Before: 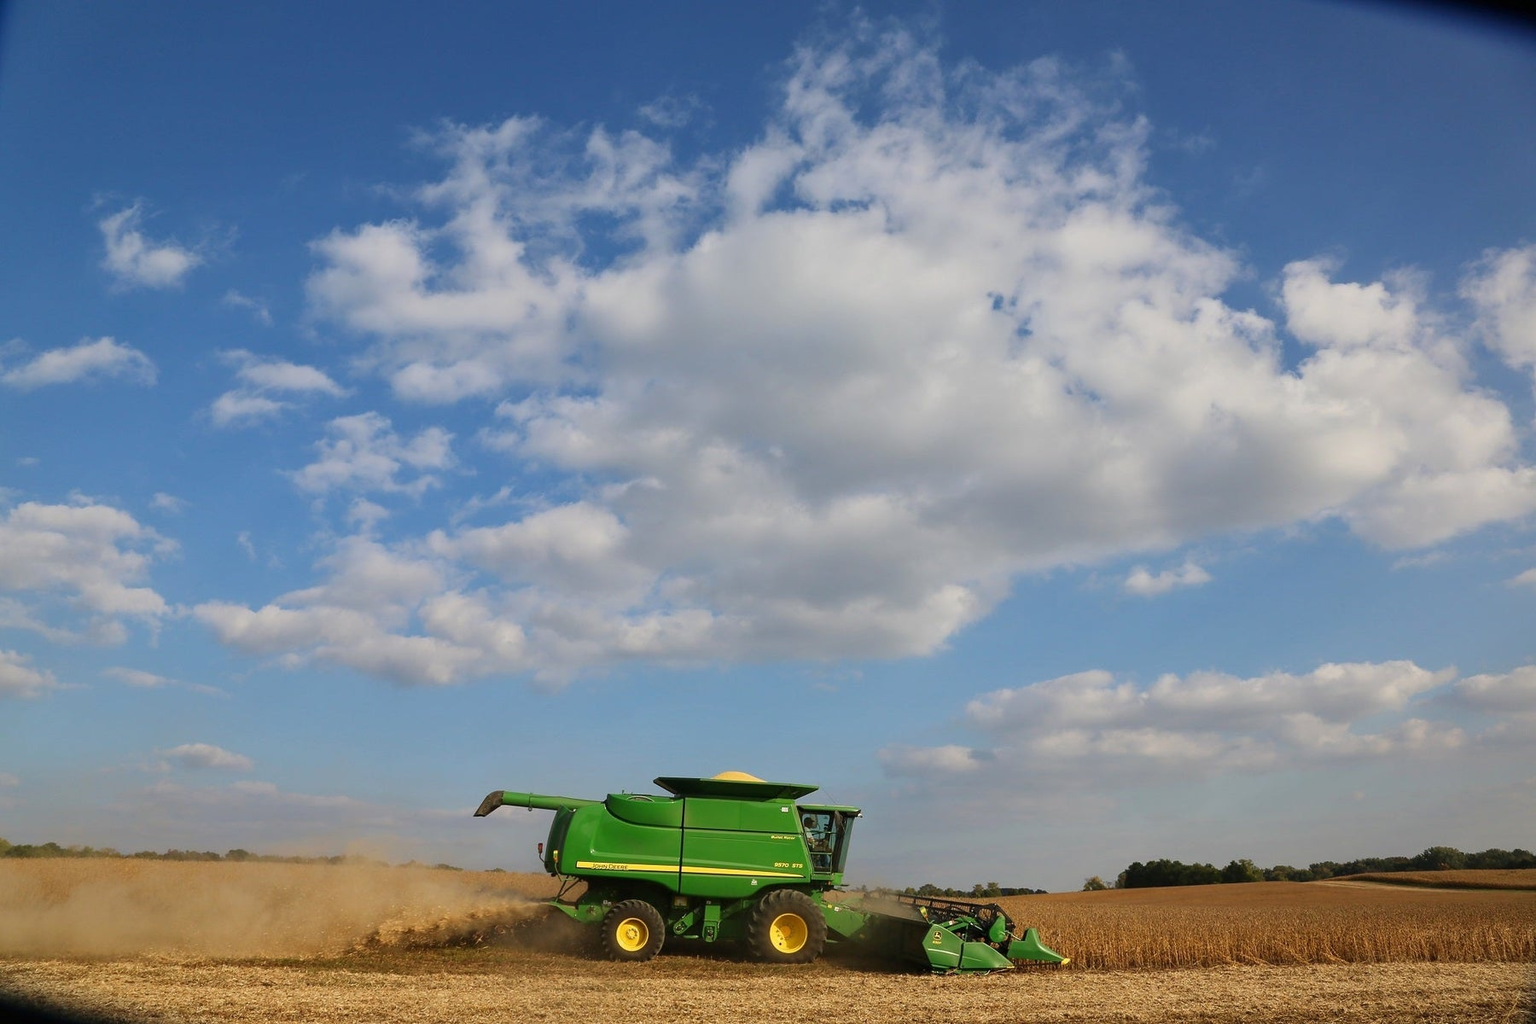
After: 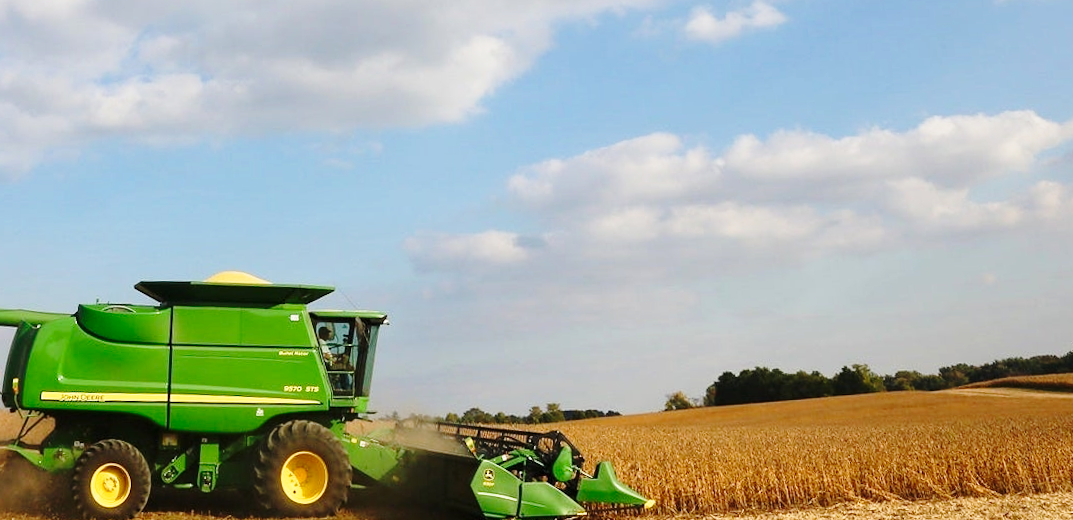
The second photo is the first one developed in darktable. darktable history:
rotate and perspective: rotation -1.68°, lens shift (vertical) -0.146, crop left 0.049, crop right 0.912, crop top 0.032, crop bottom 0.96
base curve: curves: ch0 [(0, 0) (0.028, 0.03) (0.121, 0.232) (0.46, 0.748) (0.859, 0.968) (1, 1)], preserve colors none
crop and rotate: left 35.509%, top 50.238%, bottom 4.934%
